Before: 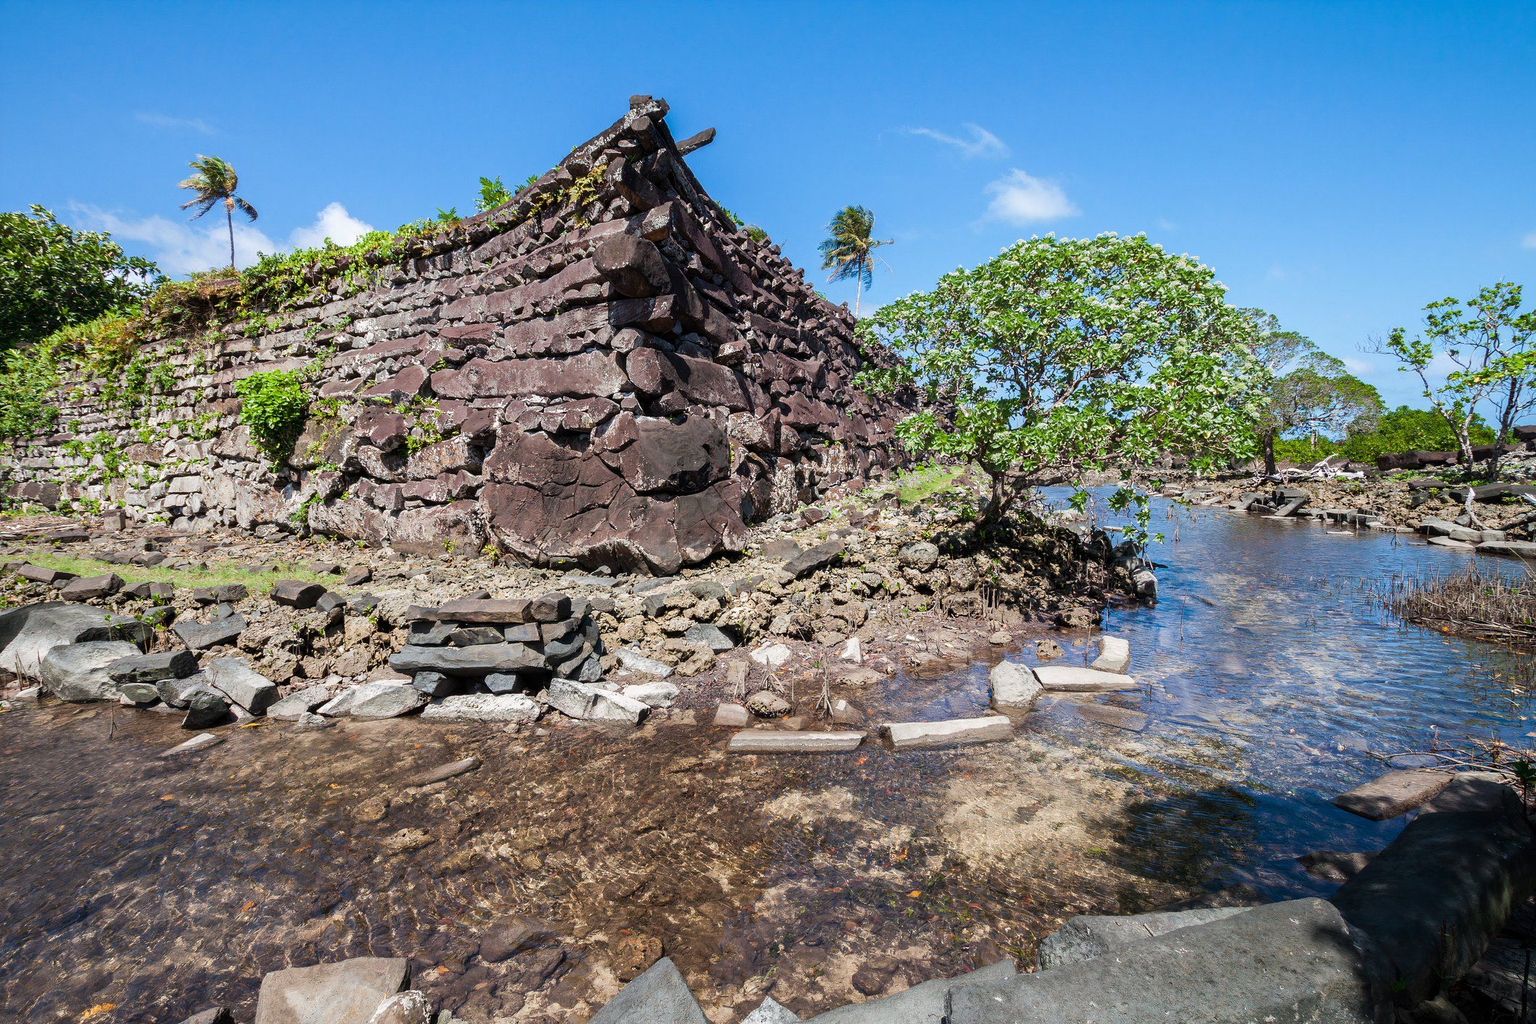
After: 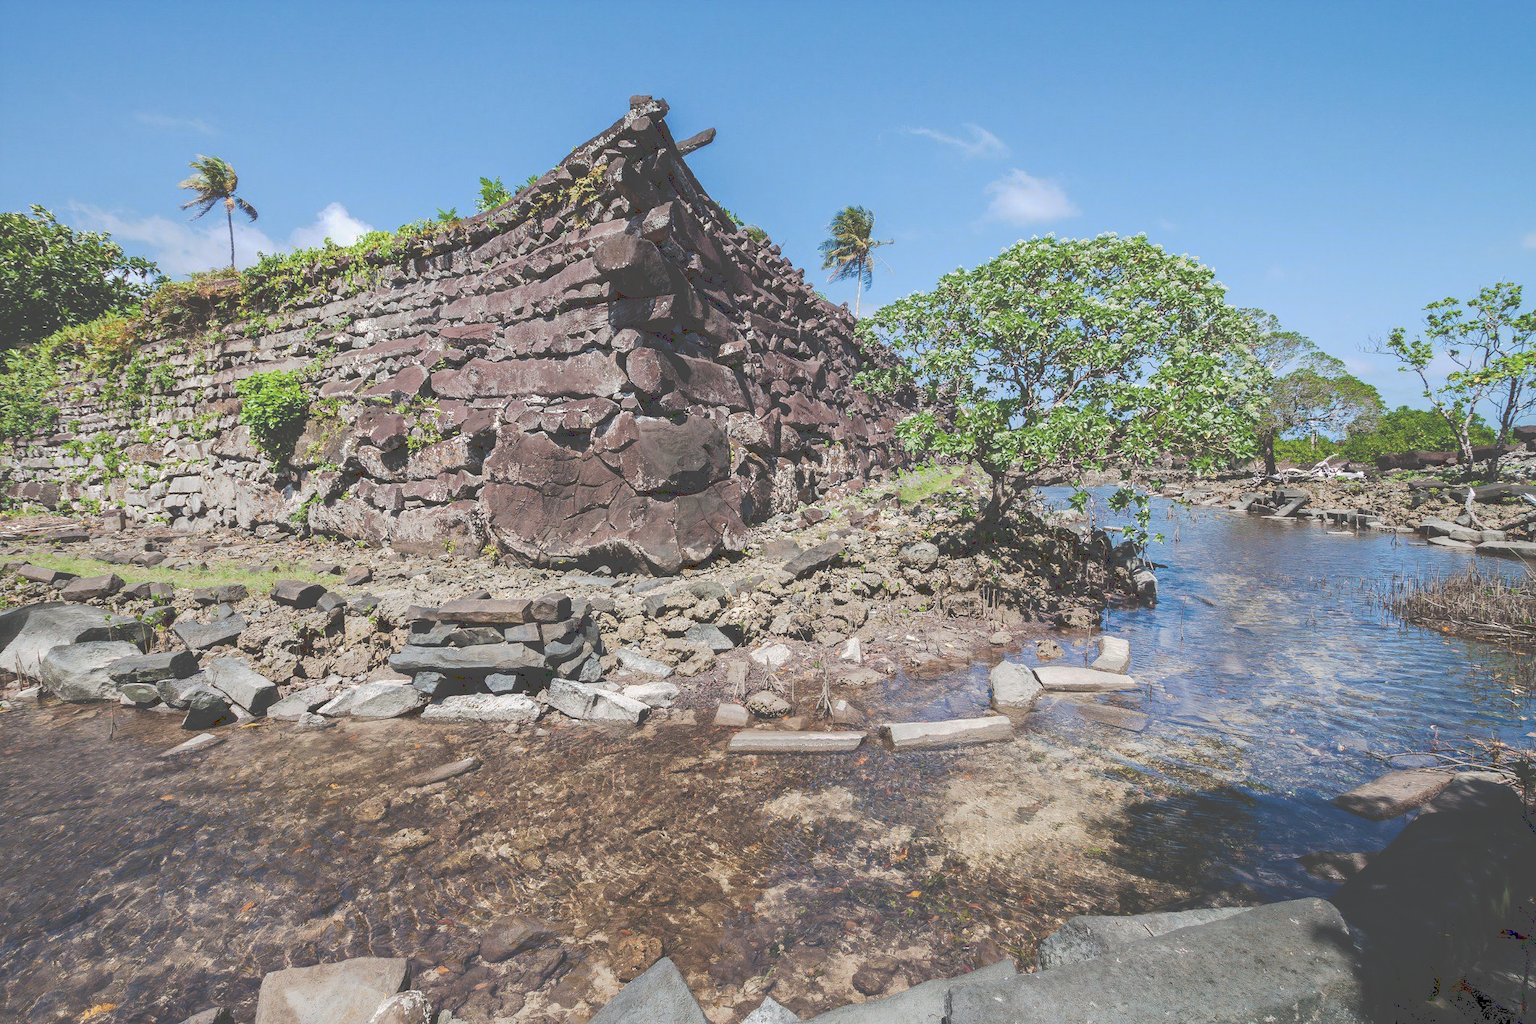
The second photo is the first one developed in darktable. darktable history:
tone curve: curves: ch0 [(0, 0) (0.003, 0.277) (0.011, 0.277) (0.025, 0.279) (0.044, 0.282) (0.069, 0.286) (0.1, 0.289) (0.136, 0.294) (0.177, 0.318) (0.224, 0.345) (0.277, 0.379) (0.335, 0.425) (0.399, 0.481) (0.468, 0.542) (0.543, 0.594) (0.623, 0.662) (0.709, 0.731) (0.801, 0.792) (0.898, 0.851) (1, 1)], preserve colors none
